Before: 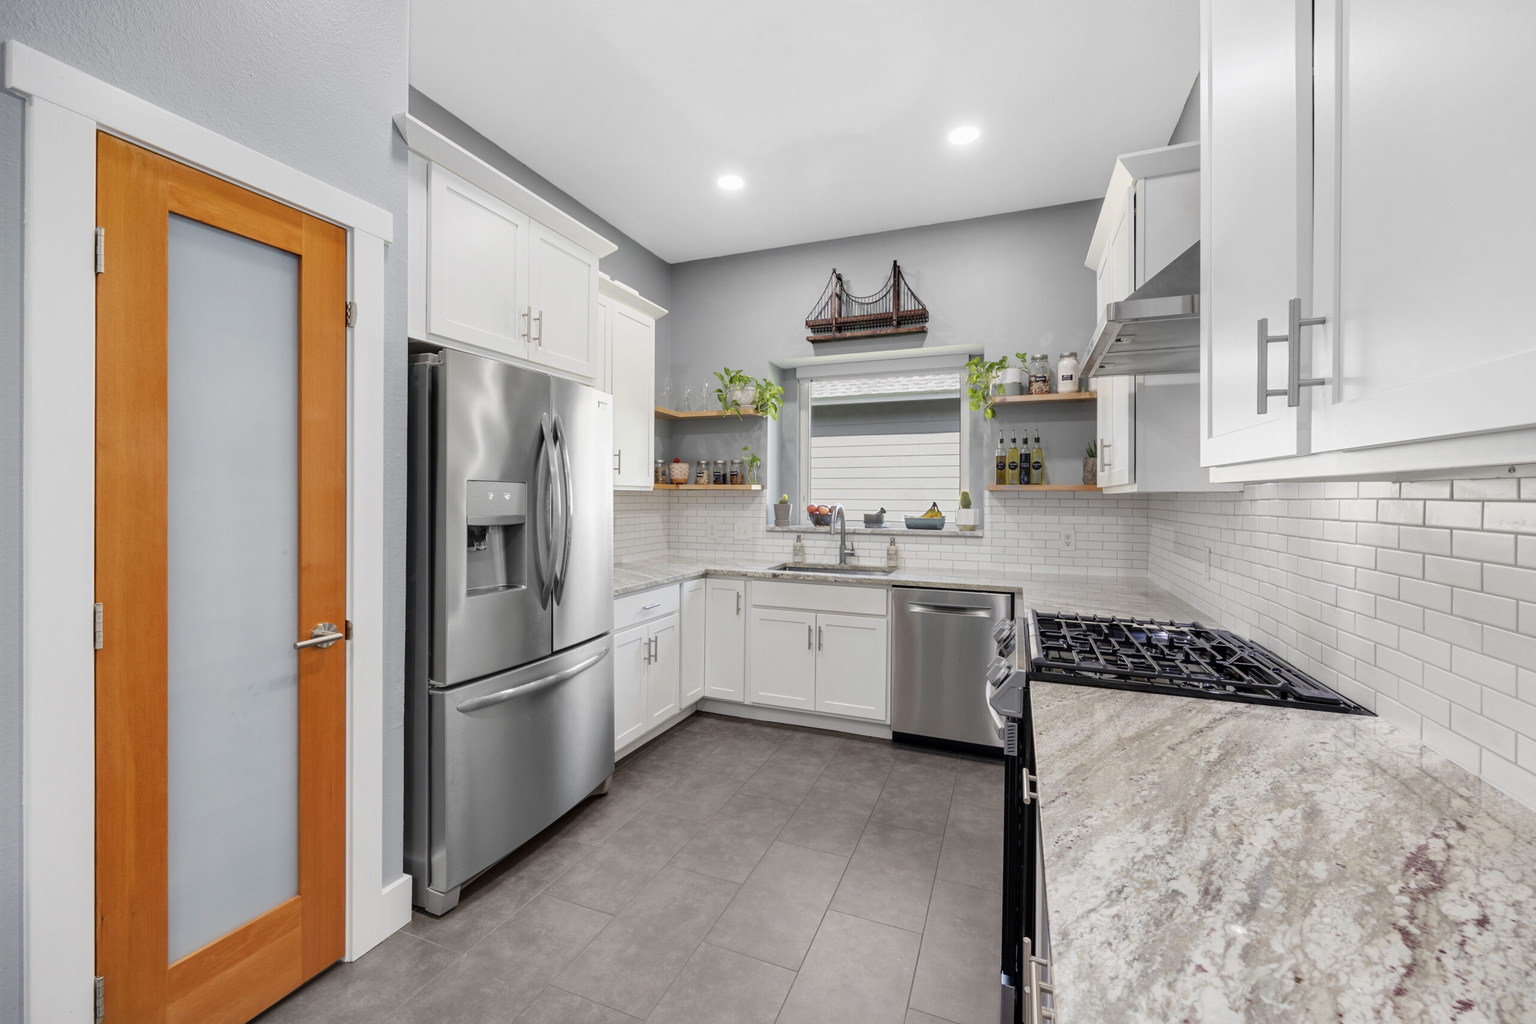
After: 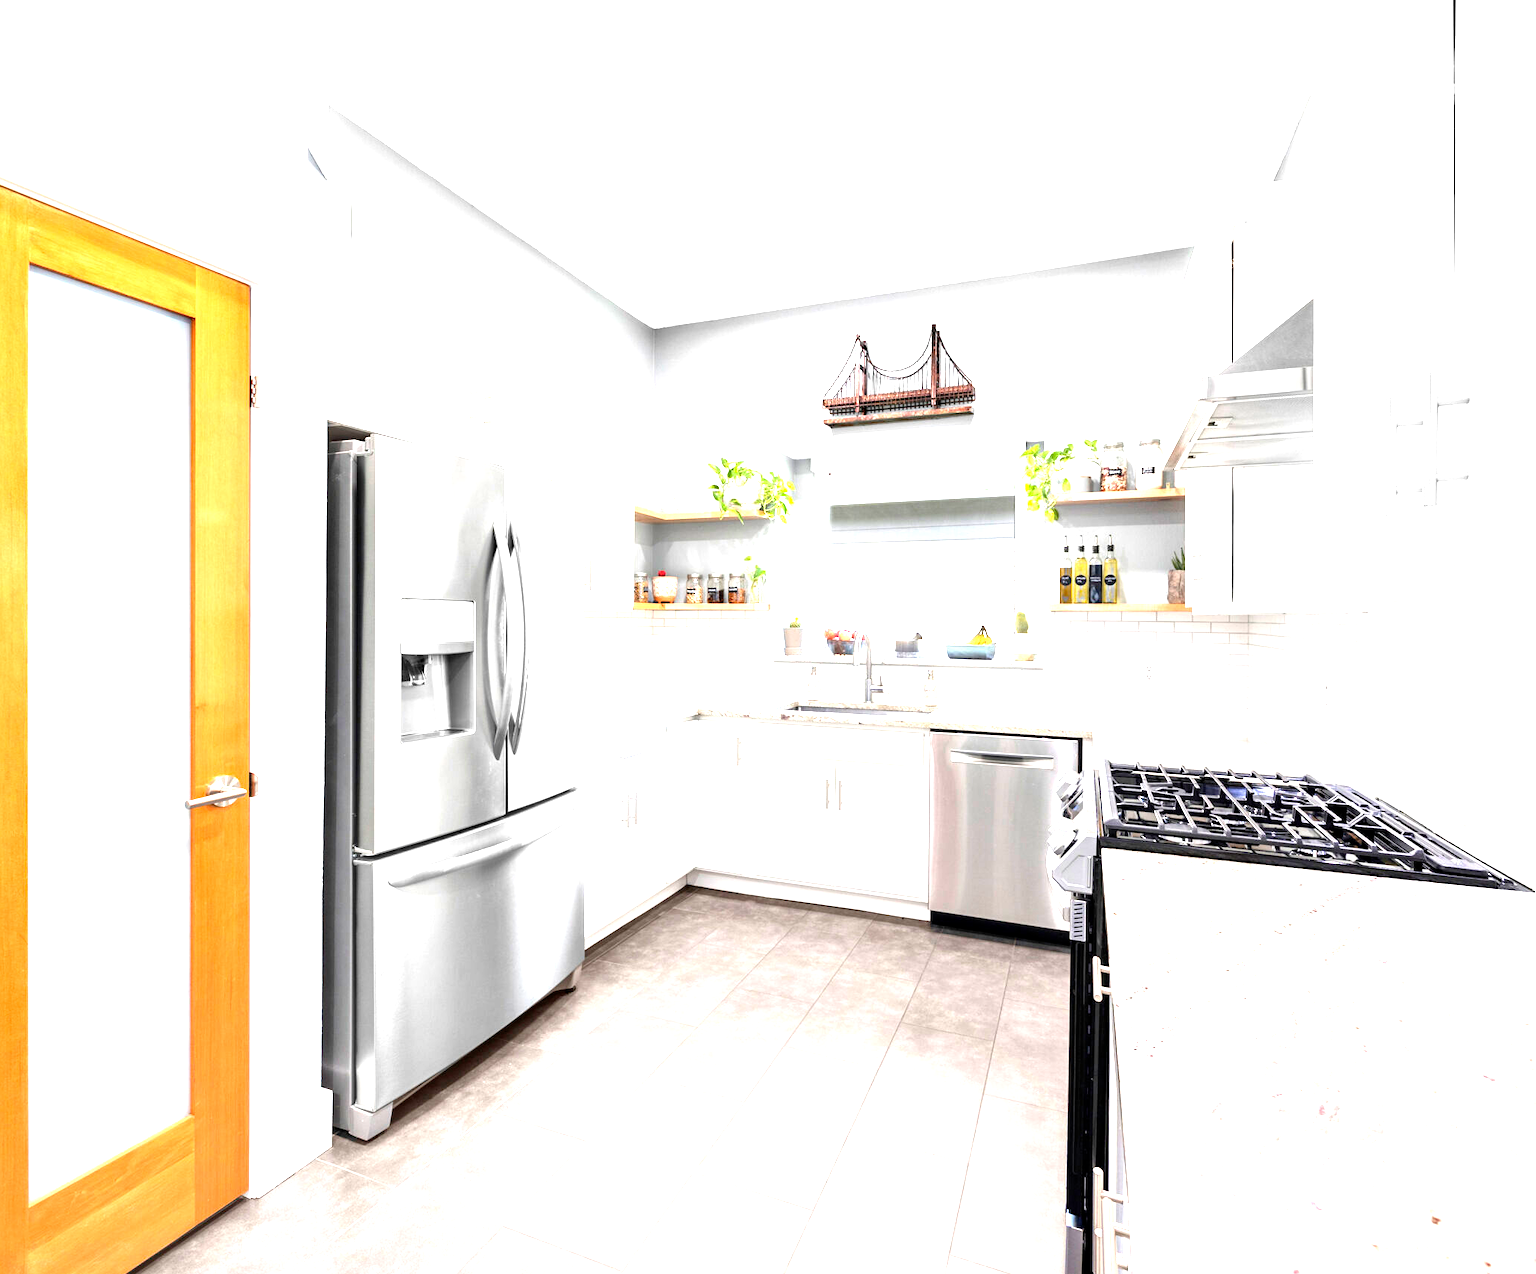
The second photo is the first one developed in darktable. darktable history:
exposure: exposure 2.211 EV, compensate exposure bias true, compensate highlight preservation false
crop and rotate: left 9.49%, right 10.184%
